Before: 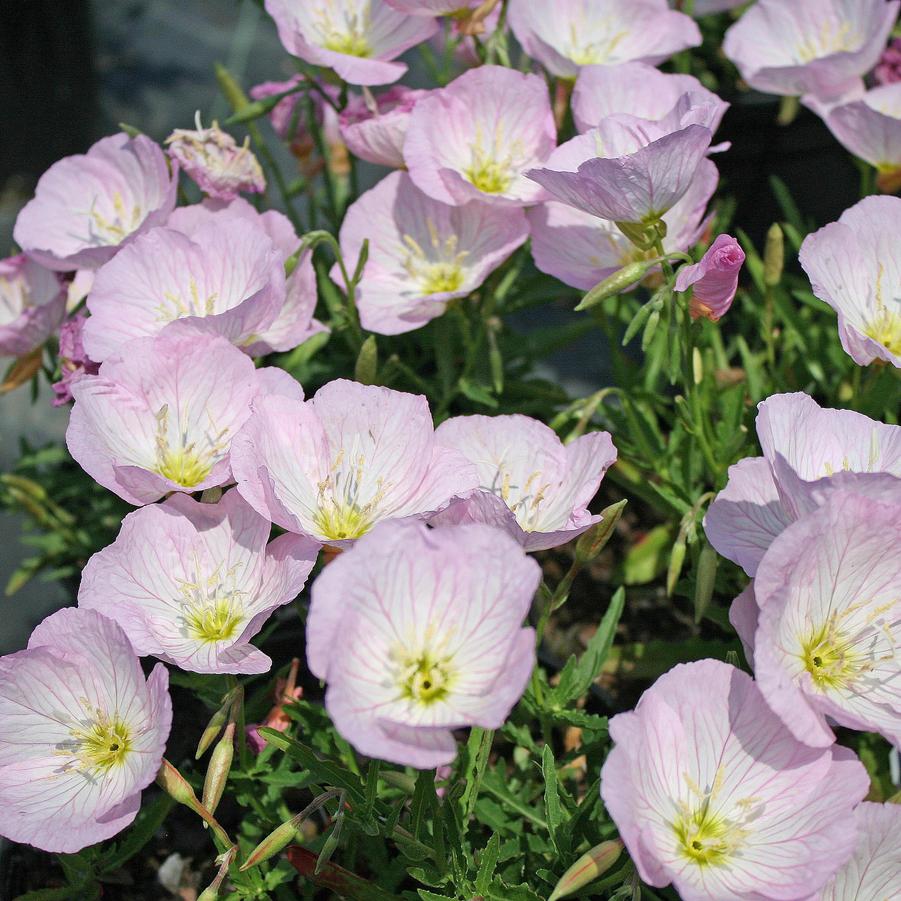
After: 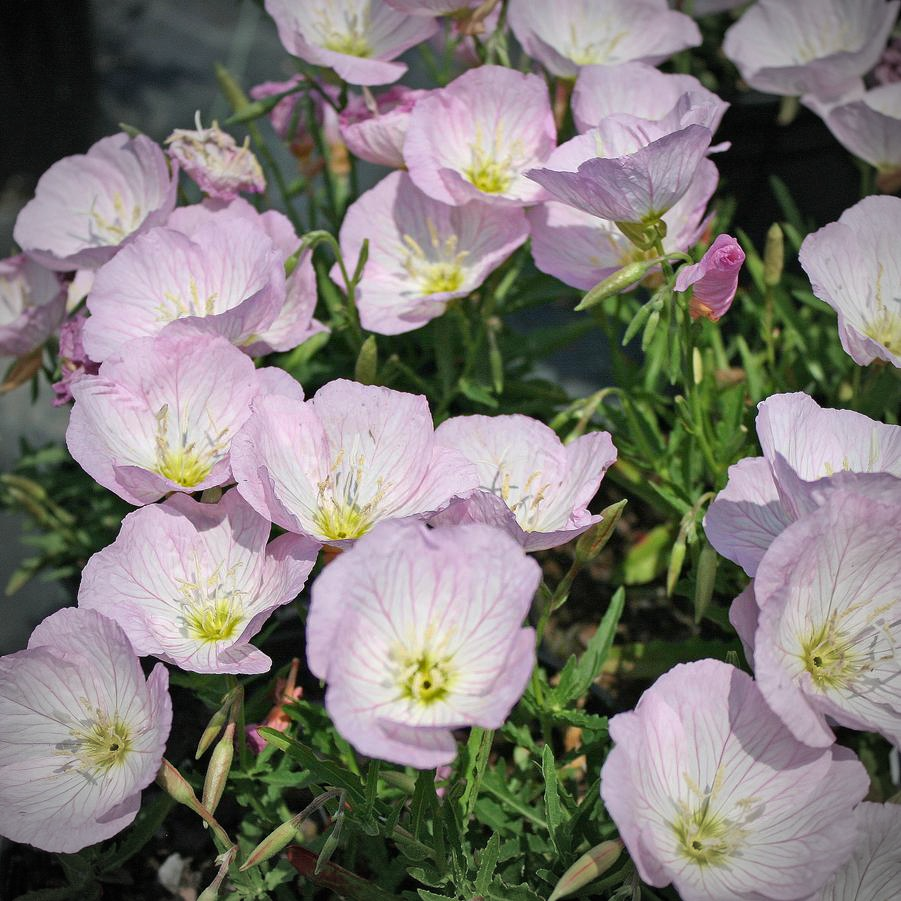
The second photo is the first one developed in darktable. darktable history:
shadows and highlights: soften with gaussian
vignetting: fall-off start 74.49%, fall-off radius 65.9%, brightness -0.628, saturation -0.68
